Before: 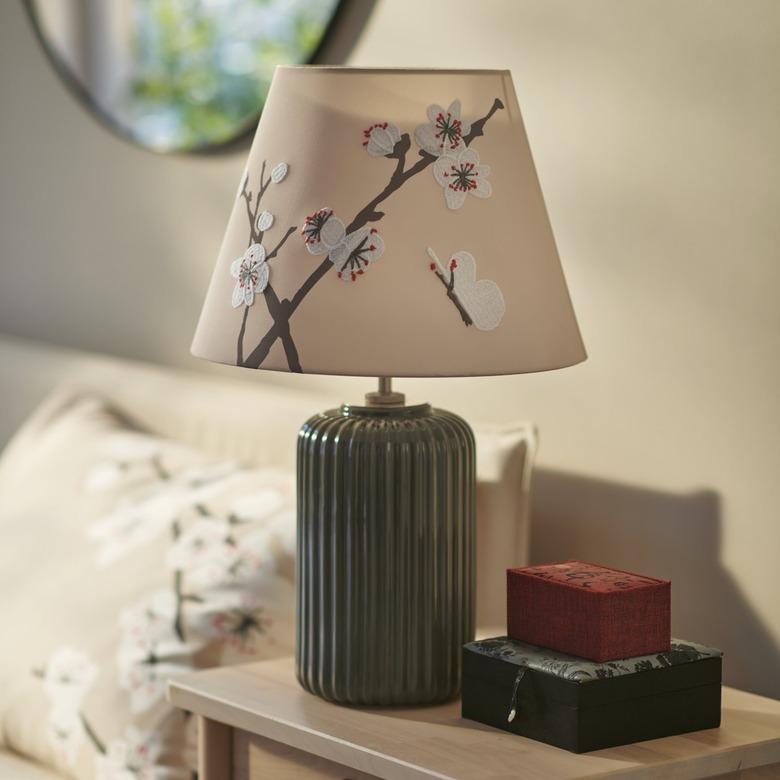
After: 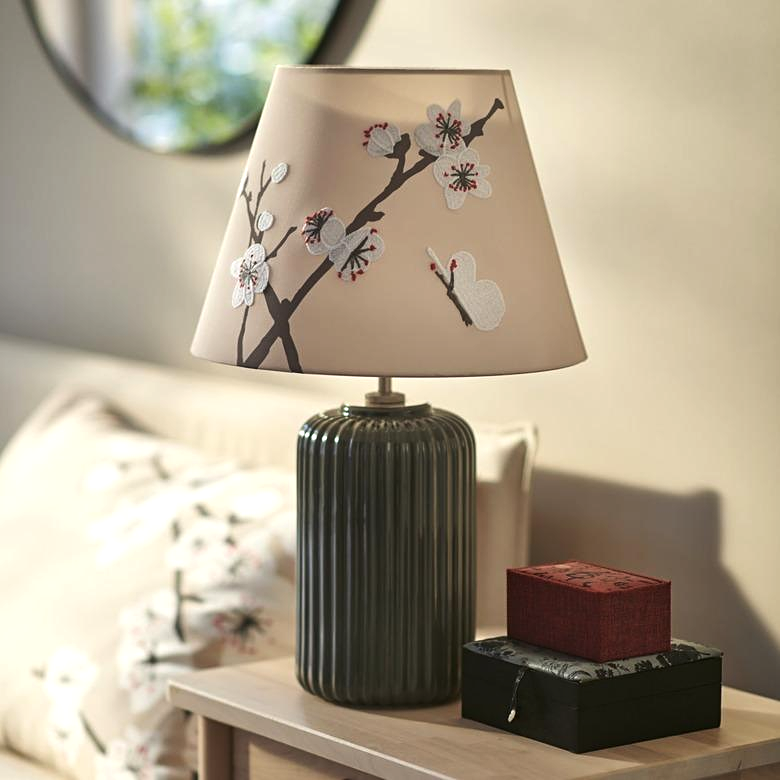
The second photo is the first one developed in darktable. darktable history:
tone equalizer: -8 EV -0.419 EV, -7 EV -0.375 EV, -6 EV -0.367 EV, -5 EV -0.183 EV, -3 EV 0.226 EV, -2 EV 0.34 EV, -1 EV 0.41 EV, +0 EV 0.398 EV, edges refinement/feathering 500, mask exposure compensation -1.57 EV, preserve details no
sharpen: amount 0.21
